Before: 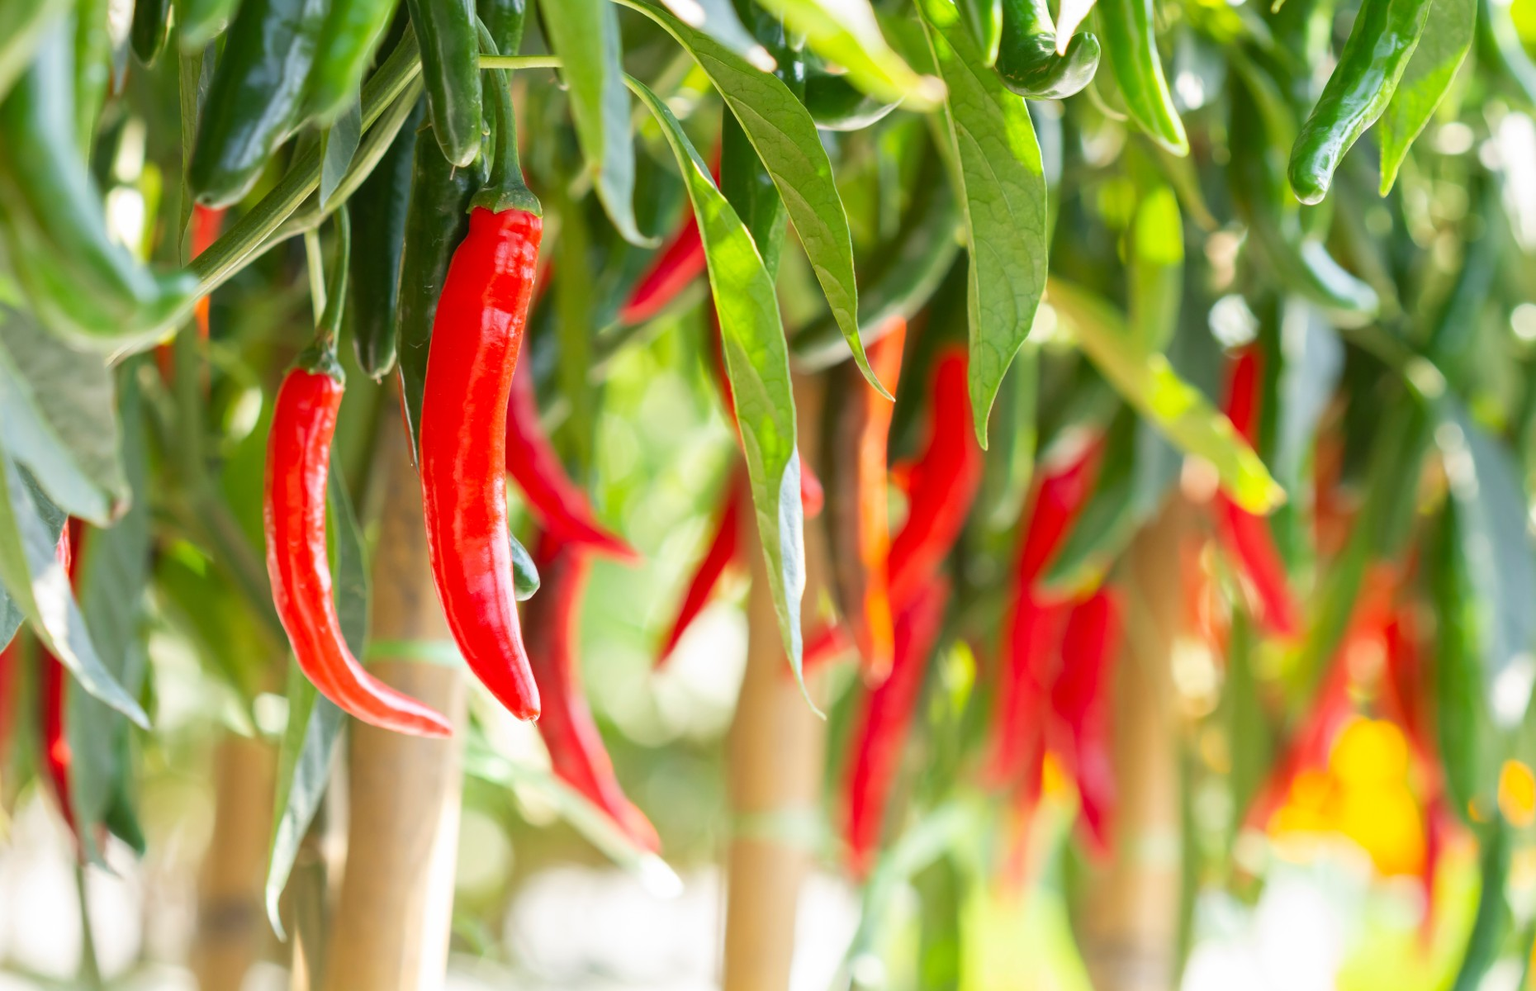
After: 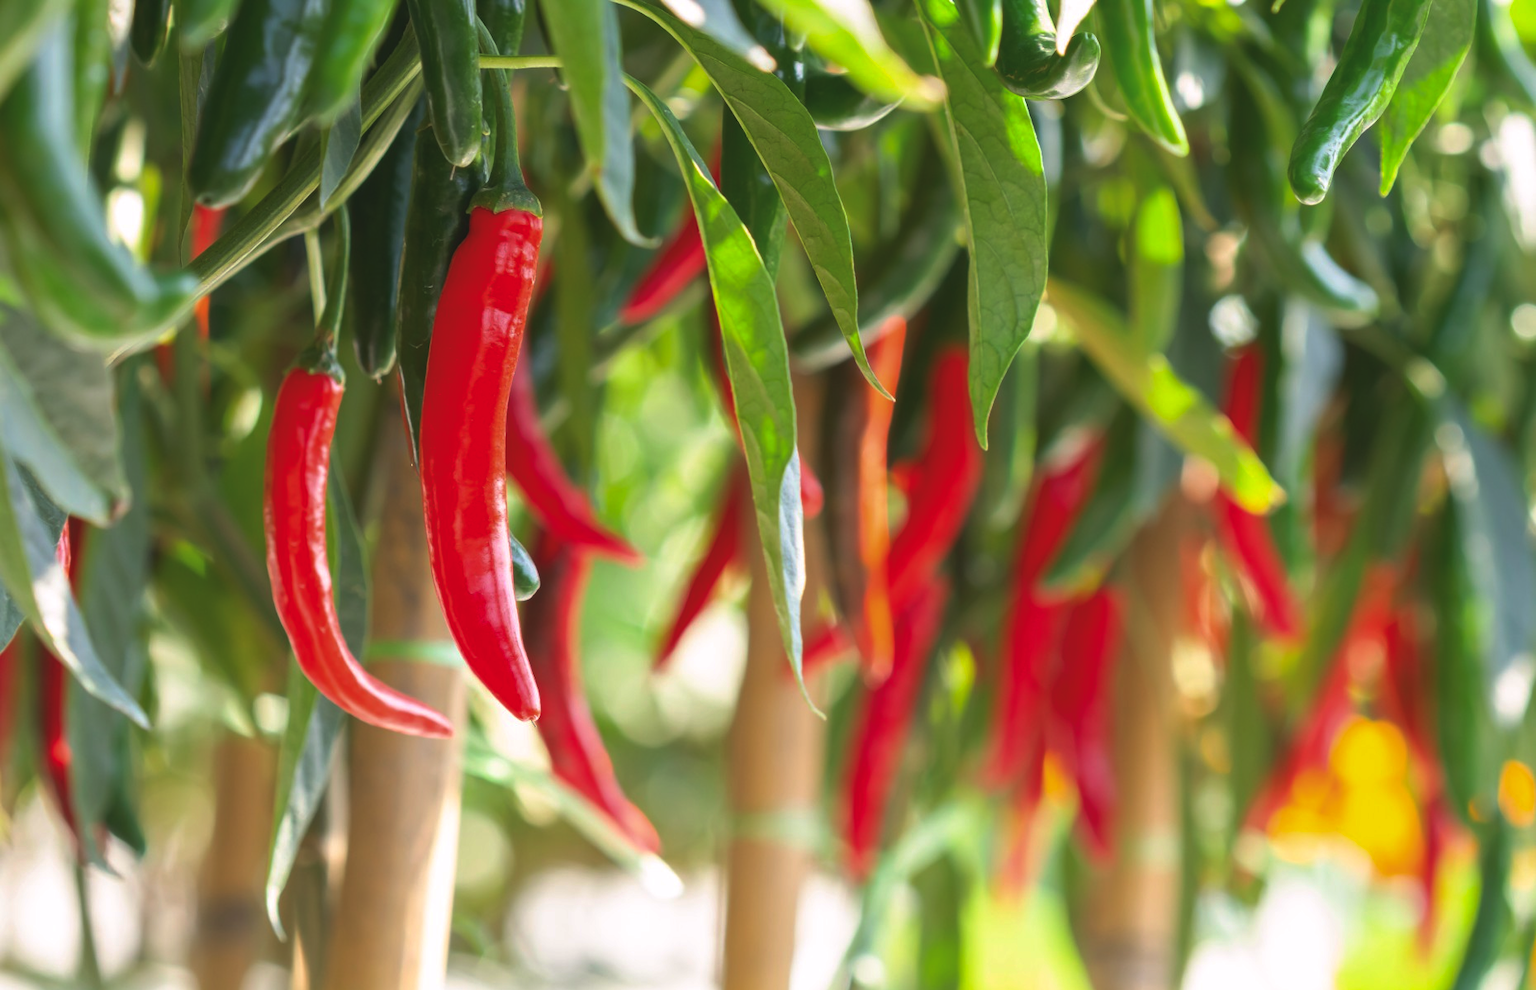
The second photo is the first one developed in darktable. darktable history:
tone curve: curves: ch0 [(0, 0) (0.797, 0.684) (1, 1)], preserve colors none
color balance rgb: power › chroma 0.489%, power › hue 261.62°, highlights gain › luminance 0.512%, highlights gain › chroma 0.381%, highlights gain › hue 42.54°, global offset › luminance 0.755%, perceptual saturation grading › global saturation 0.357%
